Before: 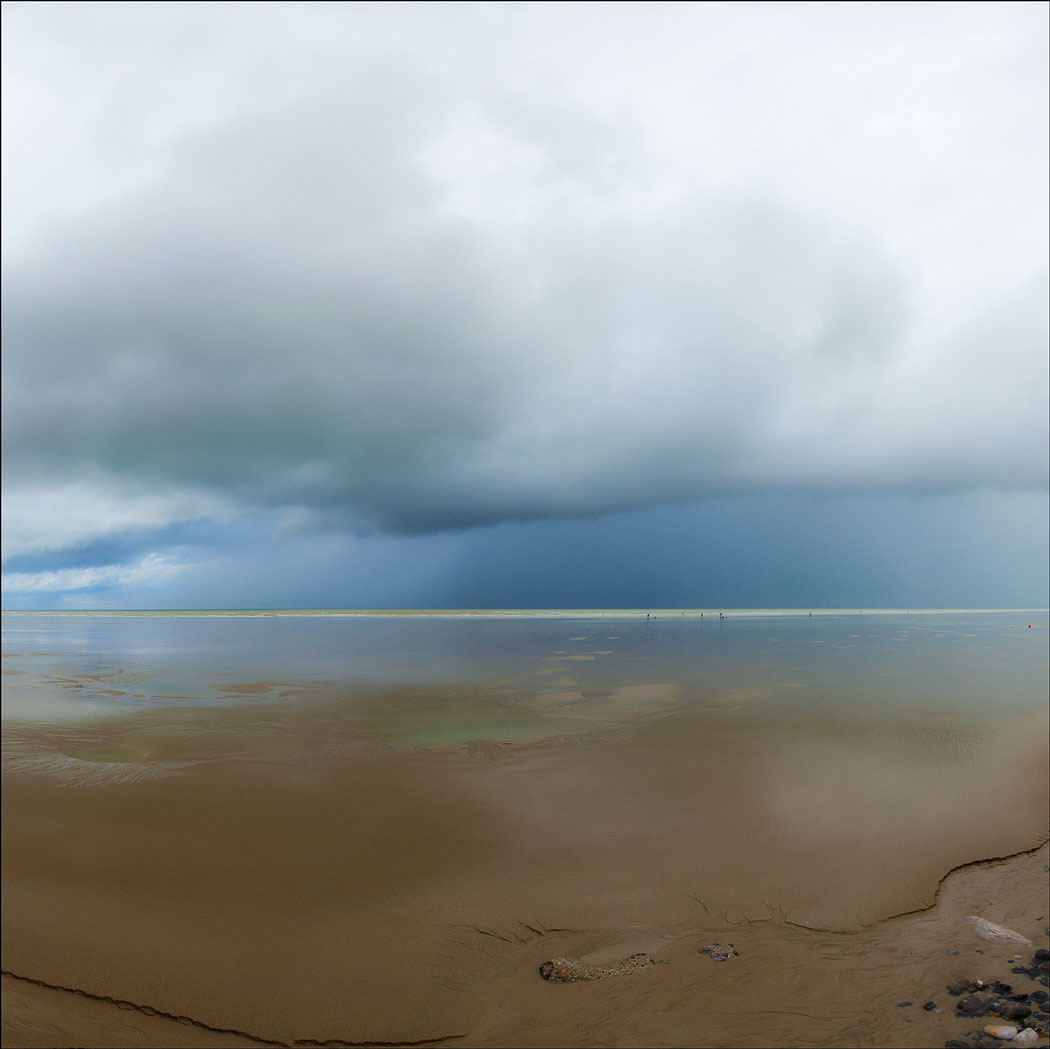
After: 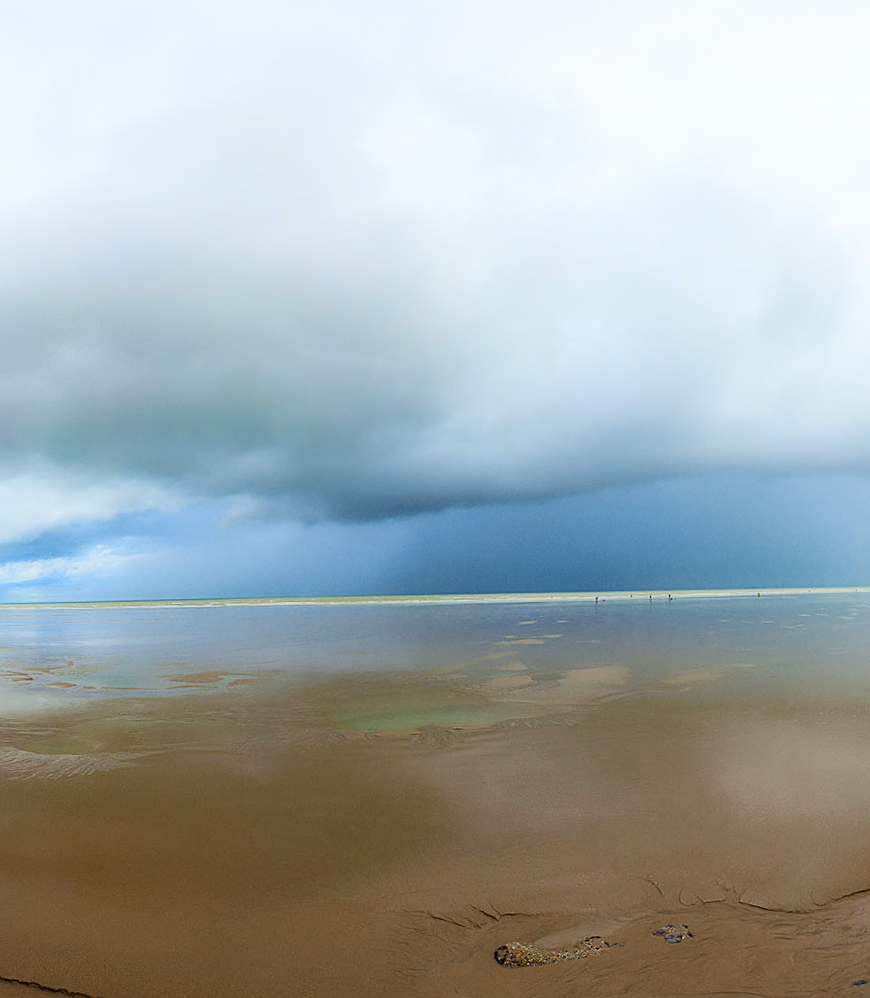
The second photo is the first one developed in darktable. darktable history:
sharpen: on, module defaults
crop and rotate: angle 1°, left 4.281%, top 0.642%, right 11.383%, bottom 2.486%
contrast brightness saturation: contrast 0.2, brightness 0.16, saturation 0.22
